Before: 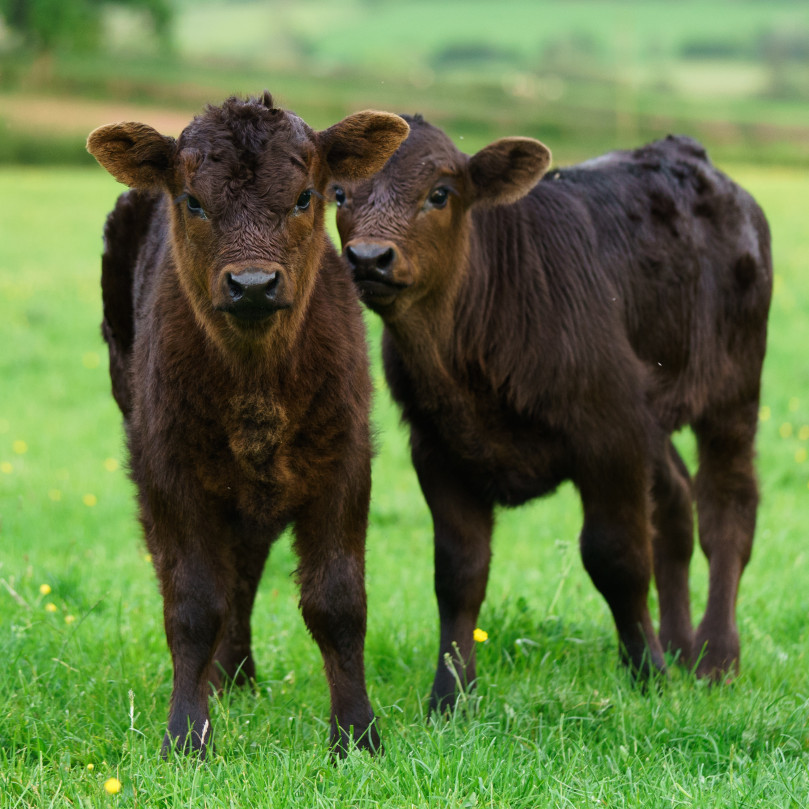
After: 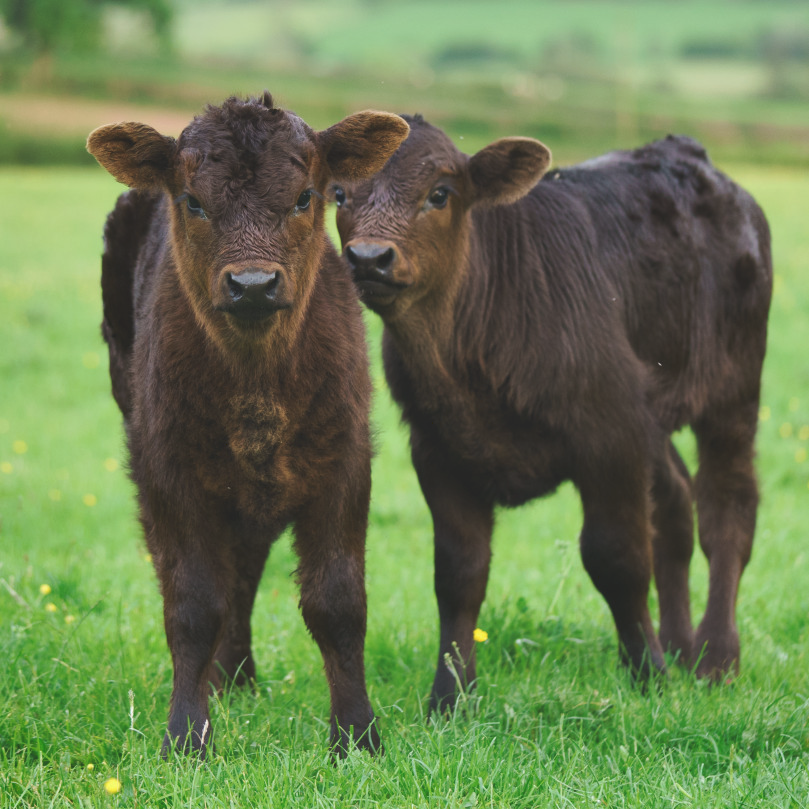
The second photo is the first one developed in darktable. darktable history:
tone curve: curves: ch0 [(0, 0) (0.003, 0.125) (0.011, 0.139) (0.025, 0.155) (0.044, 0.174) (0.069, 0.192) (0.1, 0.211) (0.136, 0.234) (0.177, 0.262) (0.224, 0.296) (0.277, 0.337) (0.335, 0.385) (0.399, 0.436) (0.468, 0.5) (0.543, 0.573) (0.623, 0.644) (0.709, 0.713) (0.801, 0.791) (0.898, 0.881) (1, 1)], preserve colors none
shadows and highlights: highlights color adjustment 49.77%, soften with gaussian
